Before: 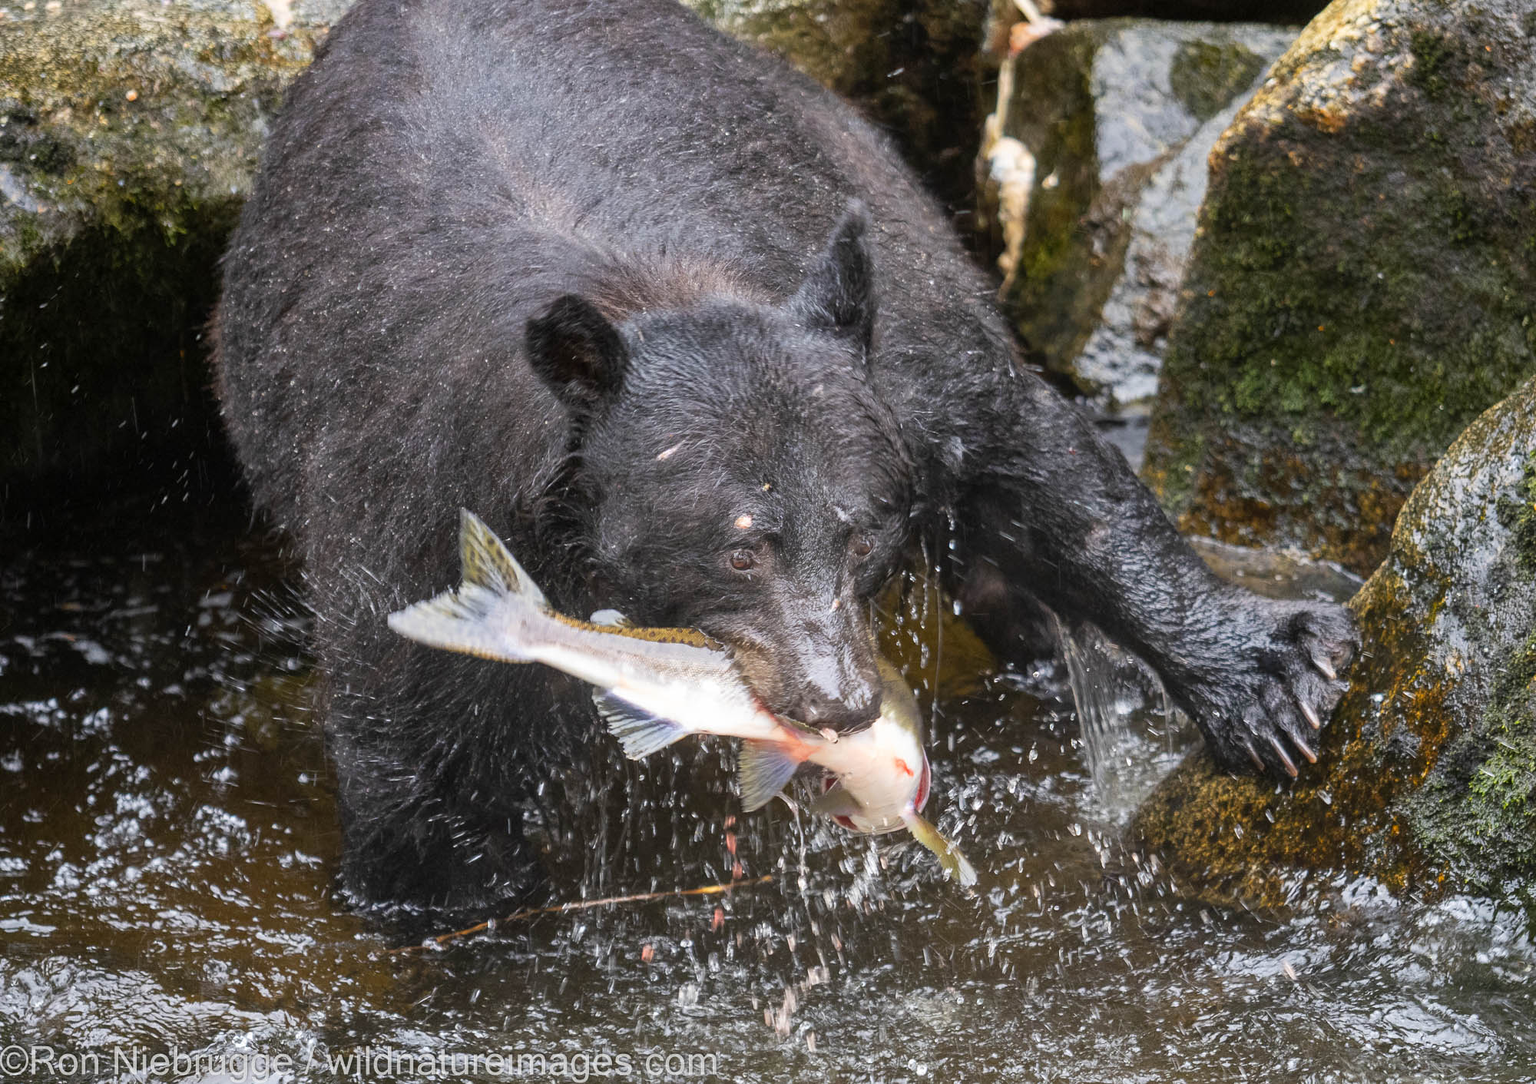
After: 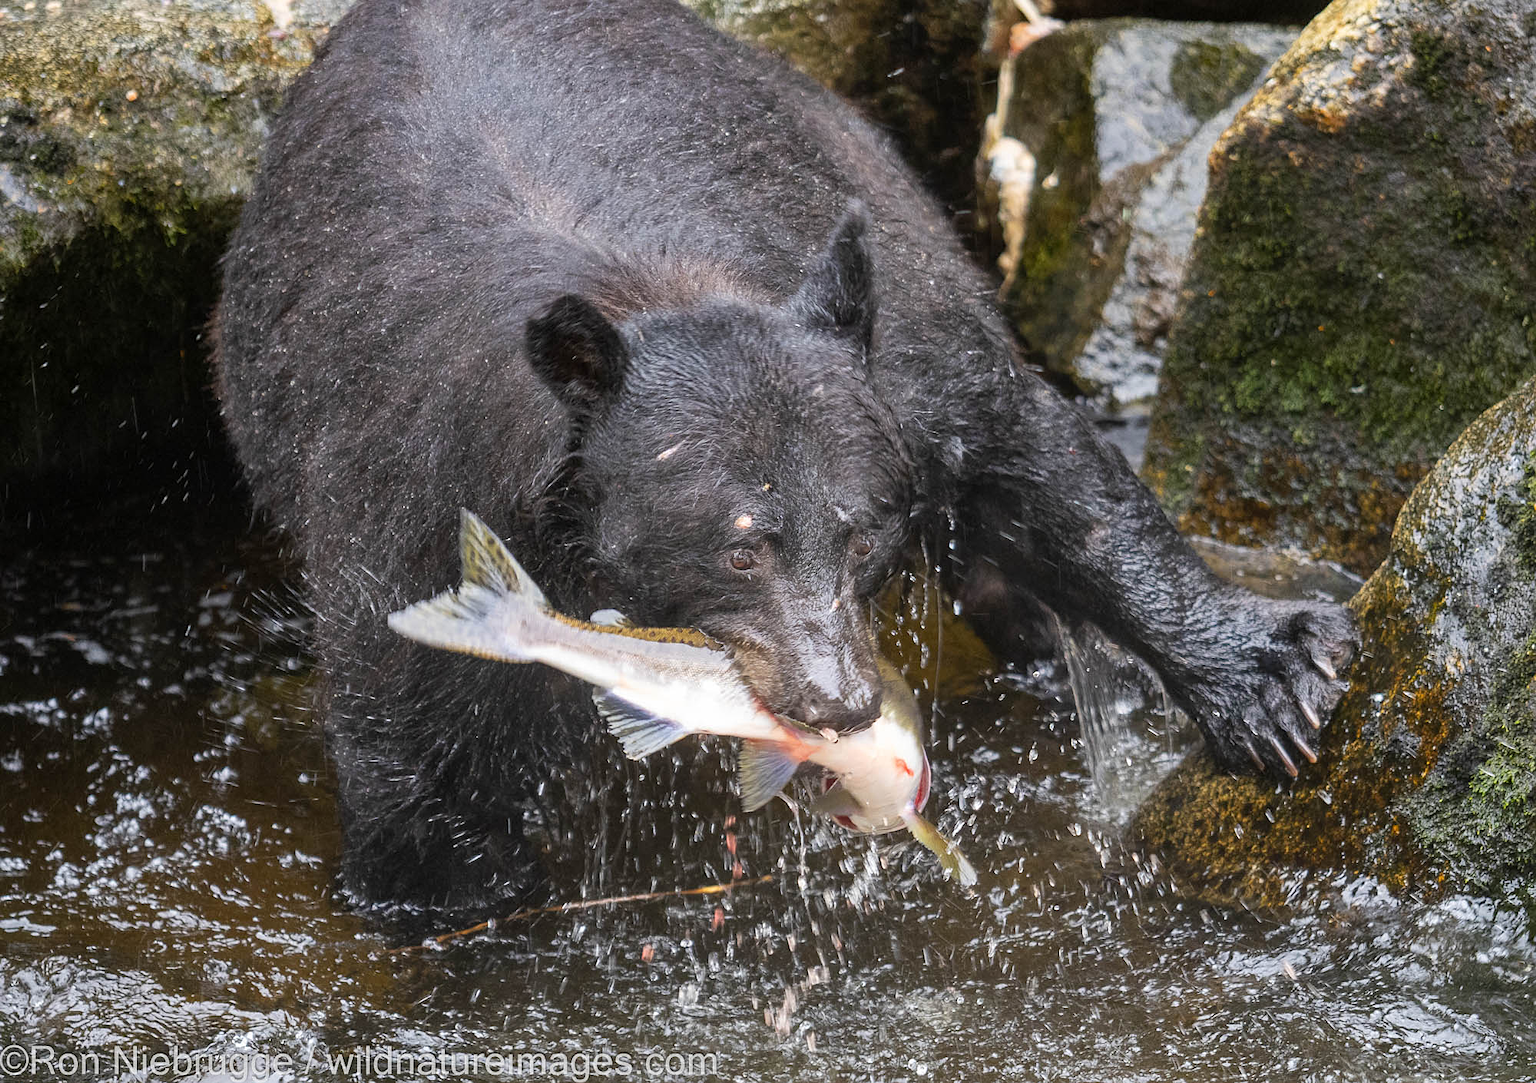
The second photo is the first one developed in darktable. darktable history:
sharpen: radius 1.263, amount 0.3, threshold 0.056
